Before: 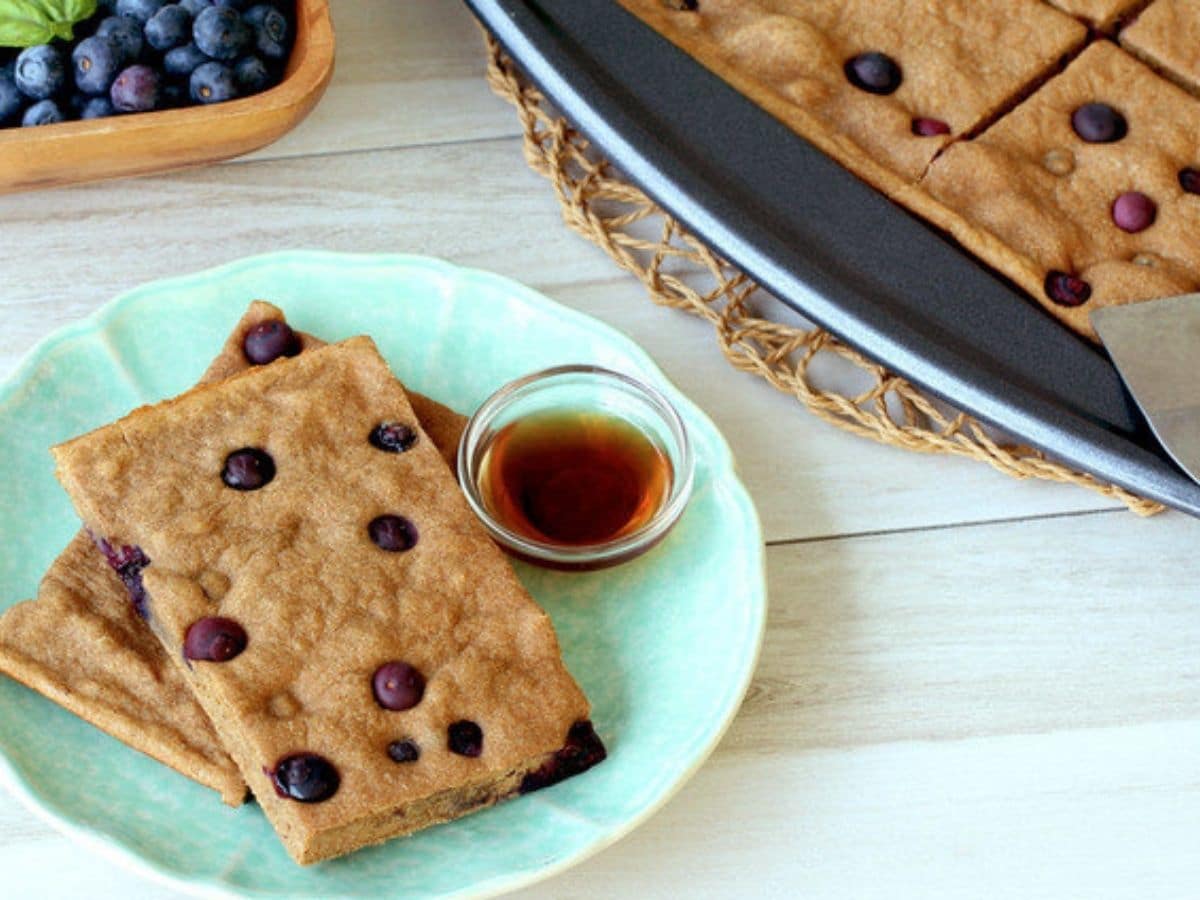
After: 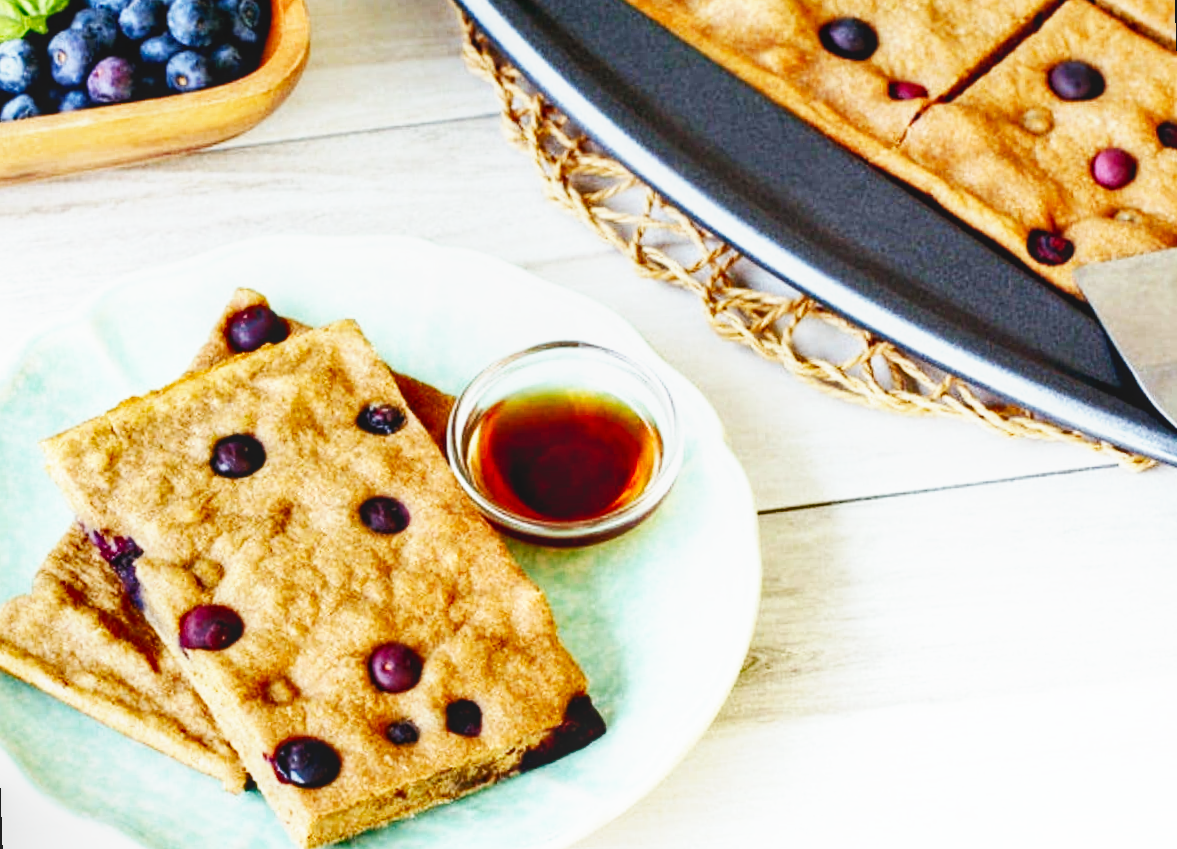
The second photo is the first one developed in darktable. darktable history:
shadows and highlights: low approximation 0.01, soften with gaussian
exposure: exposure 0.014 EV, compensate highlight preservation false
base curve: curves: ch0 [(0, 0) (0.007, 0.004) (0.027, 0.03) (0.046, 0.07) (0.207, 0.54) (0.442, 0.872) (0.673, 0.972) (1, 1)], preserve colors none
rotate and perspective: rotation -2°, crop left 0.022, crop right 0.978, crop top 0.049, crop bottom 0.951
local contrast: detail 110%
